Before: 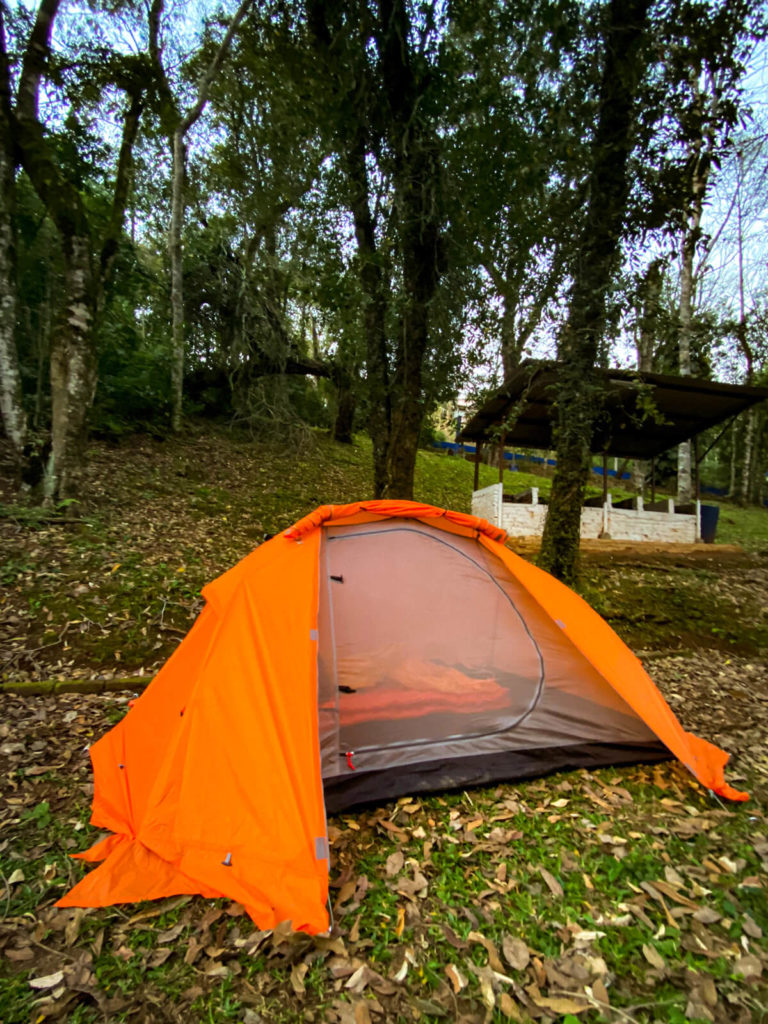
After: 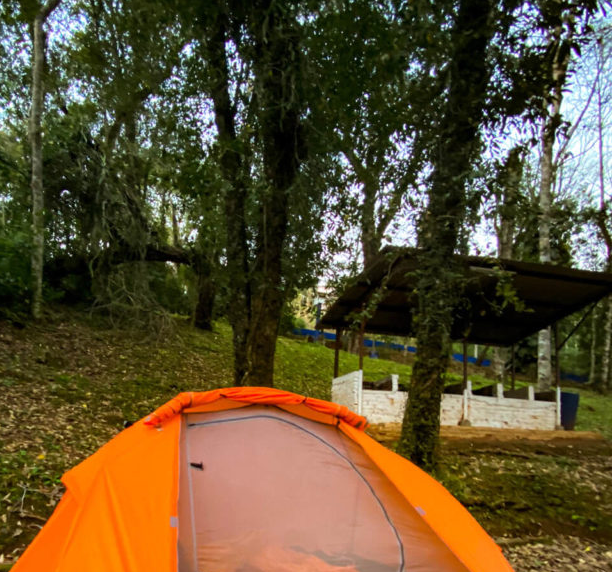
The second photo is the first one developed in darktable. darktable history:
crop: left 18.28%, top 11.089%, right 1.94%, bottom 33.026%
